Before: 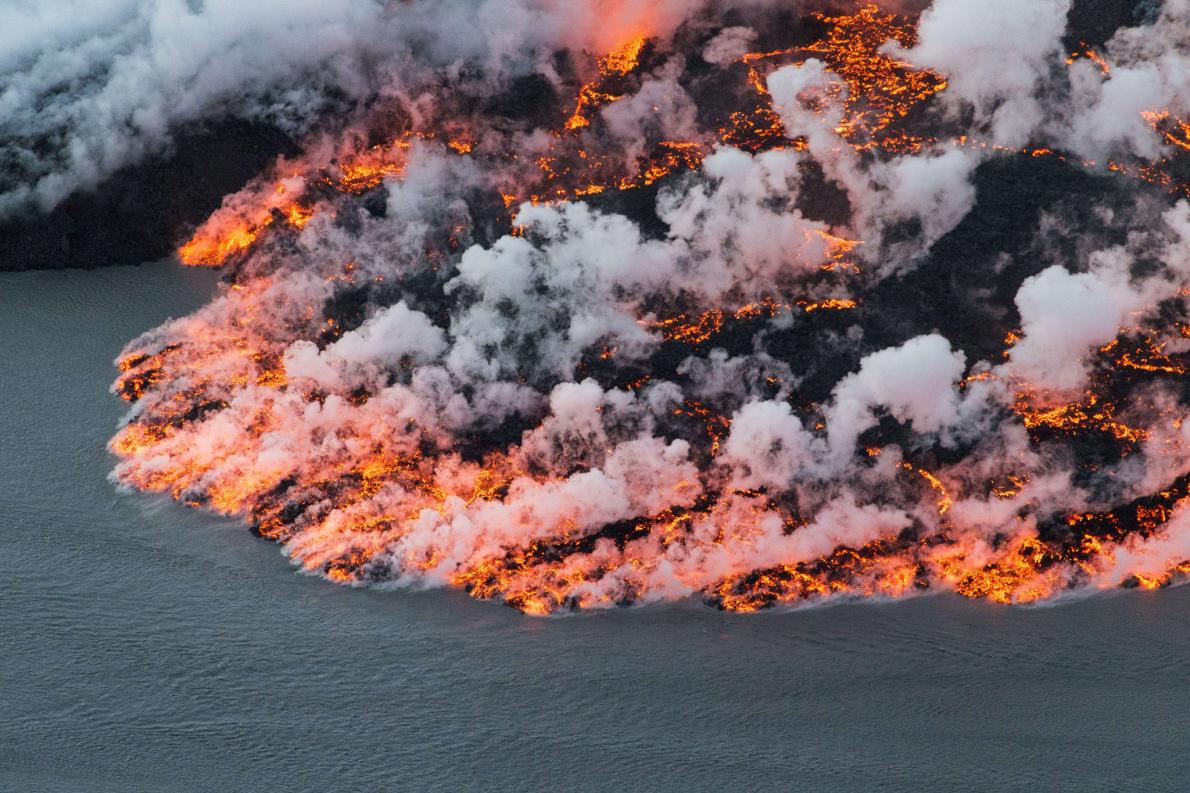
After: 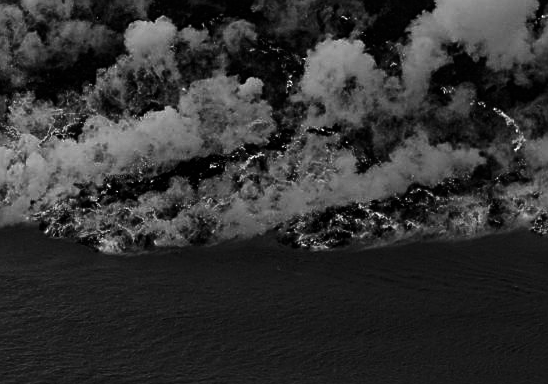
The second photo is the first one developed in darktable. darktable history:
contrast brightness saturation: contrast -0.035, brightness -0.573, saturation -0.996
crop: left 35.829%, top 45.724%, right 18.118%, bottom 5.815%
sharpen: on, module defaults
